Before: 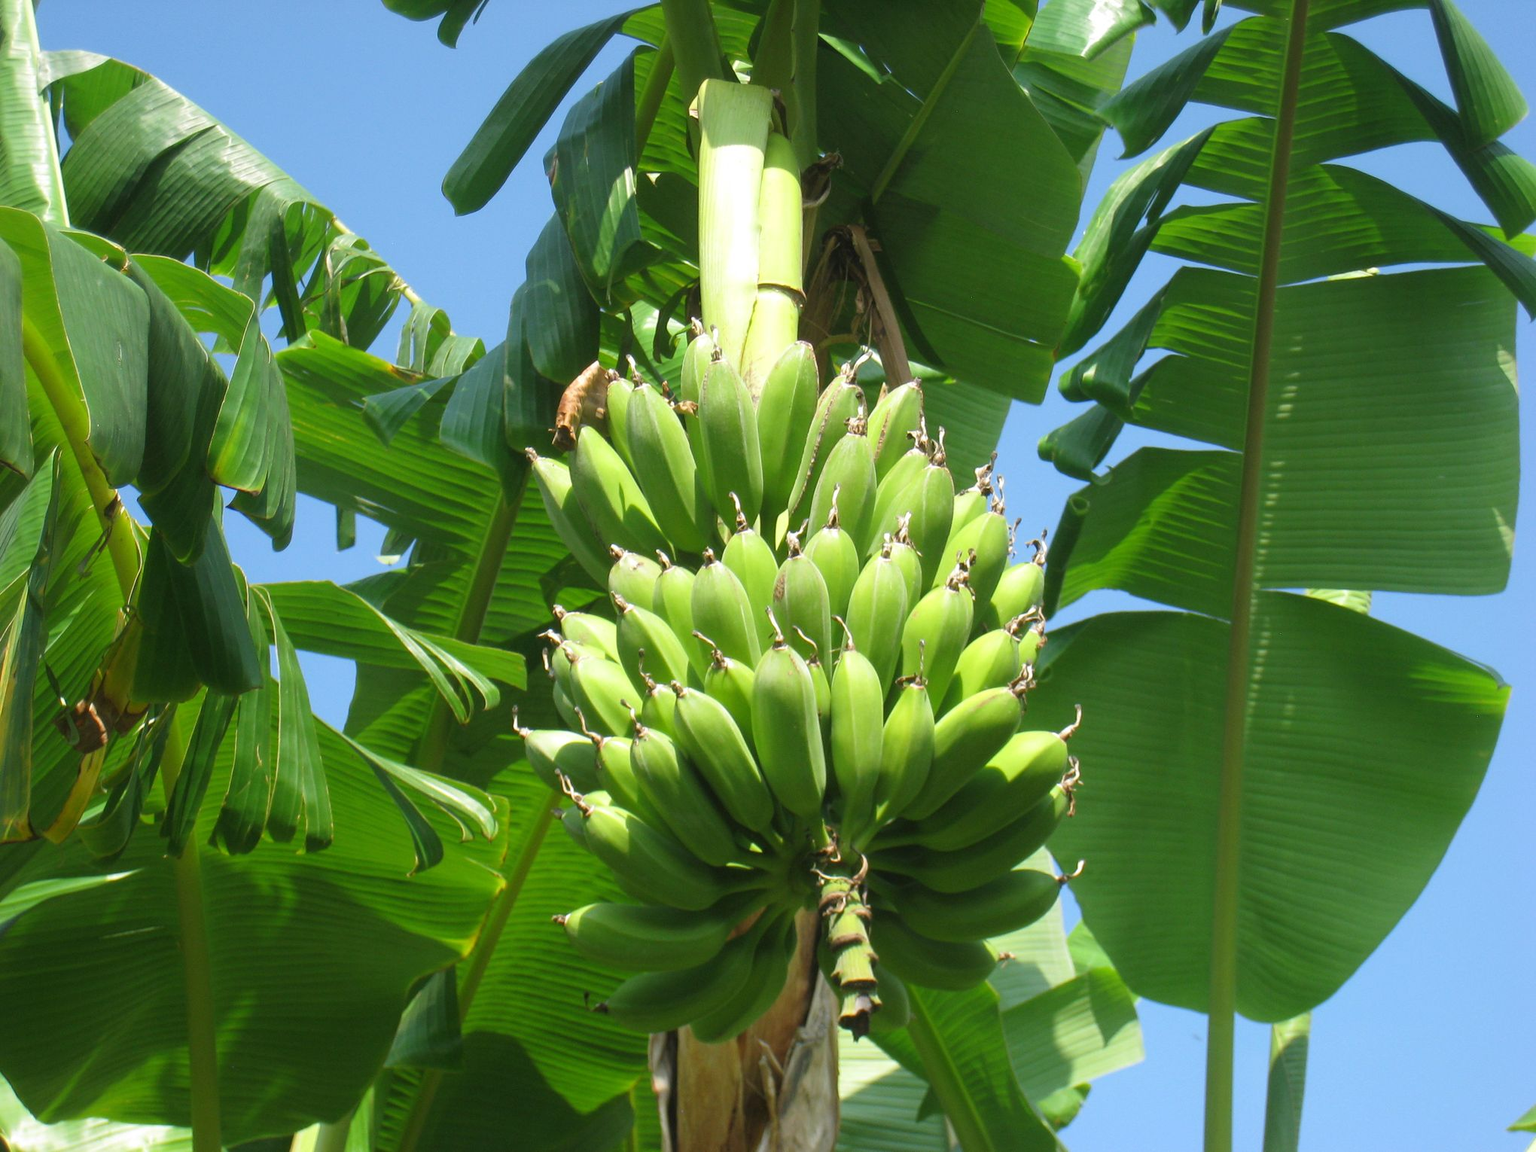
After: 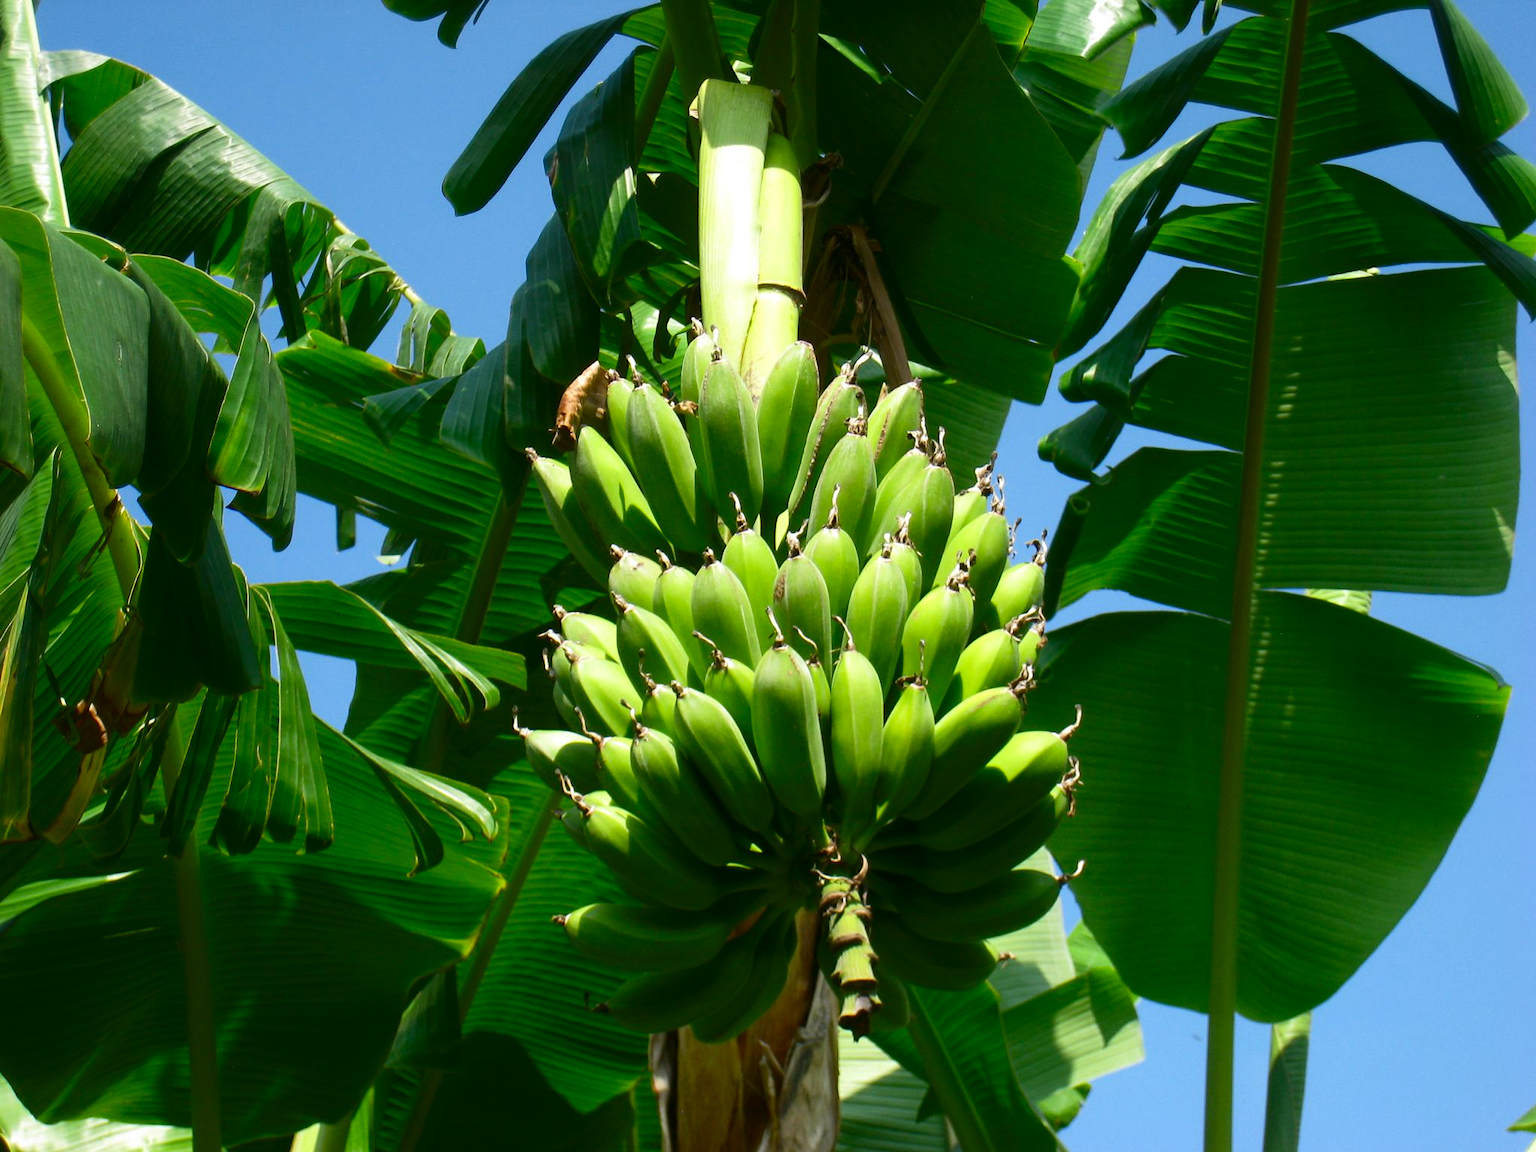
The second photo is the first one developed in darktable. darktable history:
exposure: compensate exposure bias true, compensate highlight preservation false
contrast brightness saturation: contrast 0.134, brightness -0.228, saturation 0.142
